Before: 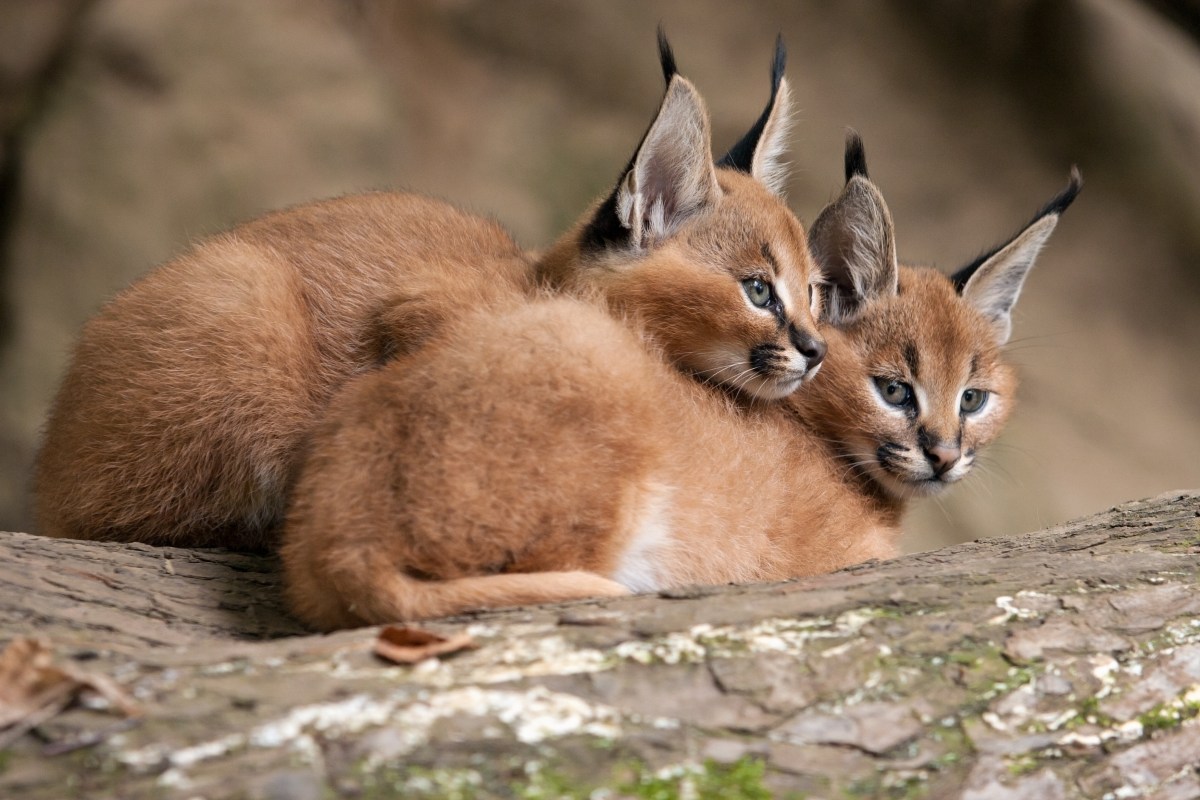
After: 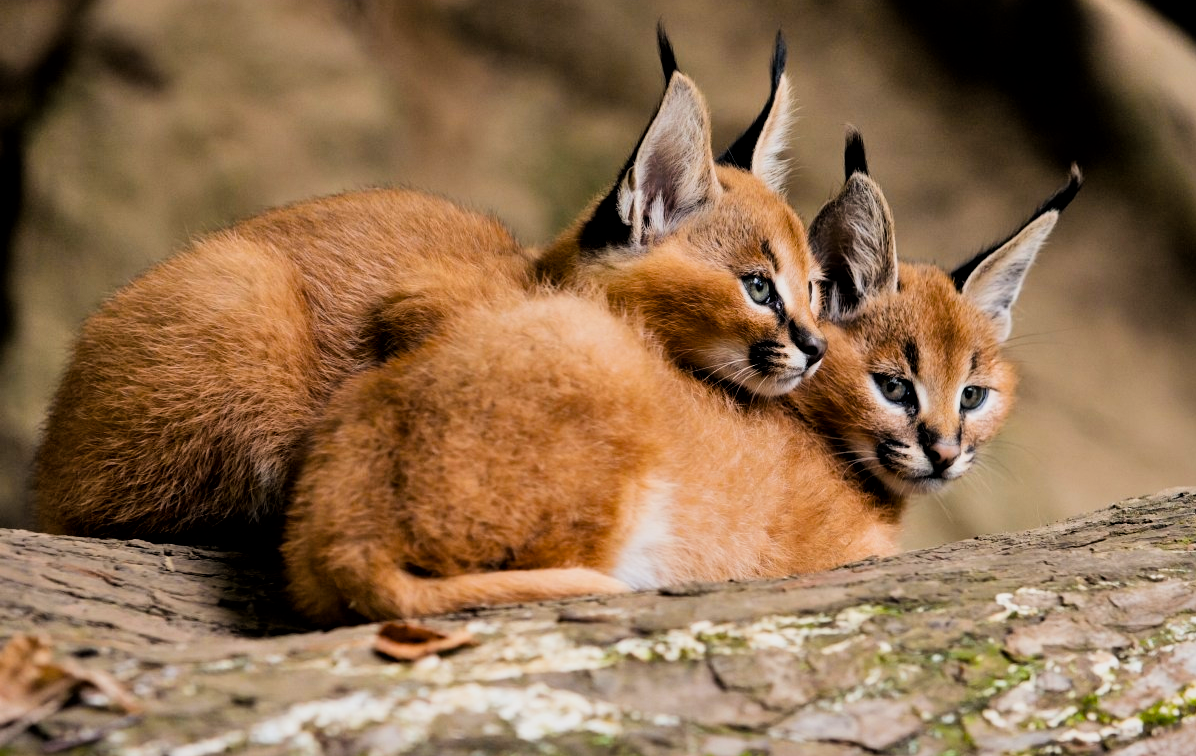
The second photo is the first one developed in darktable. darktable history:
local contrast: mode bilateral grid, contrast 20, coarseness 50, detail 120%, midtone range 0.2
shadows and highlights: soften with gaussian
crop: top 0.448%, right 0.264%, bottom 5.045%
filmic rgb: black relative exposure -5 EV, hardness 2.88, contrast 1.4, highlights saturation mix -30%
color balance rgb: linear chroma grading › global chroma 15%, perceptual saturation grading › global saturation 30%
